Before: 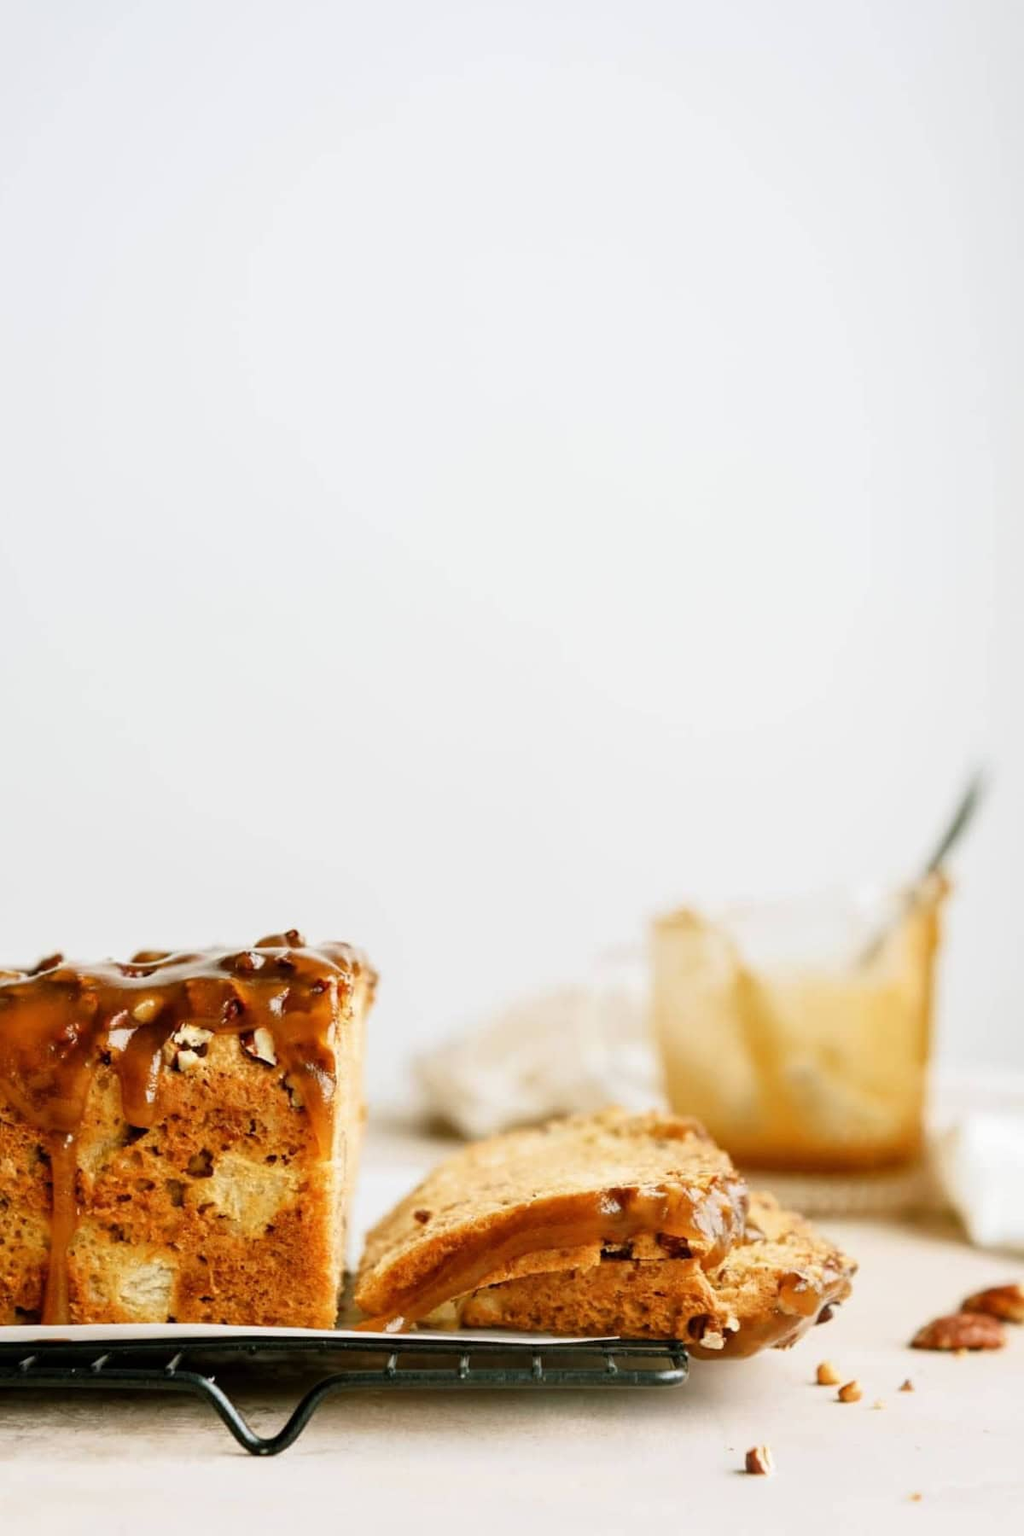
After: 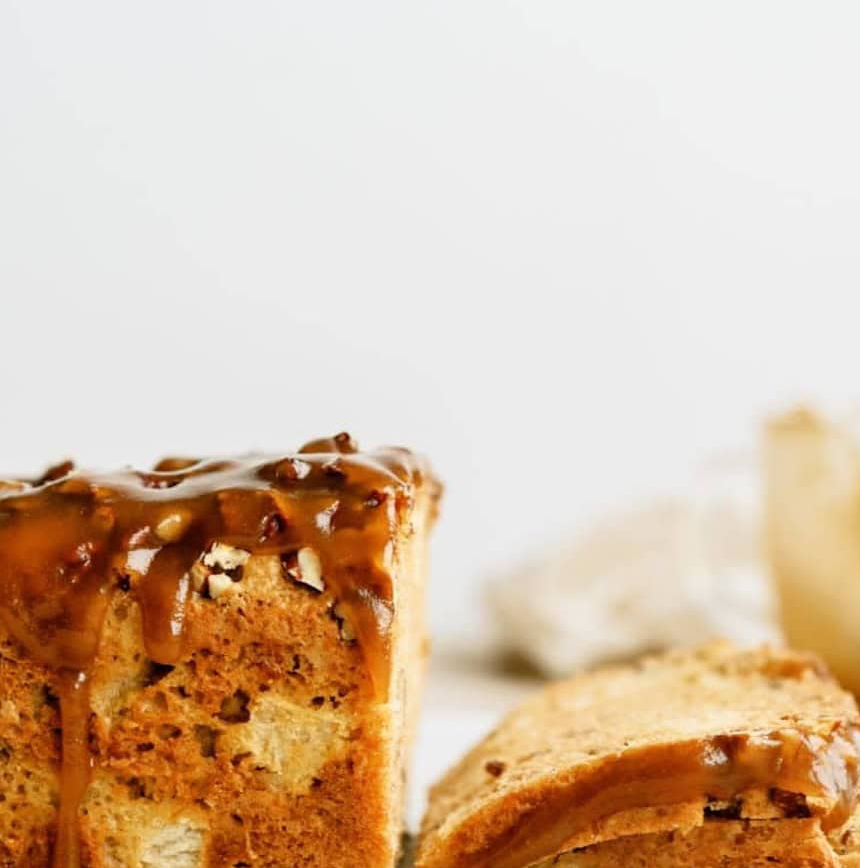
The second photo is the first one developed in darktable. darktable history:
crop: top 36.545%, right 28.314%, bottom 15.189%
